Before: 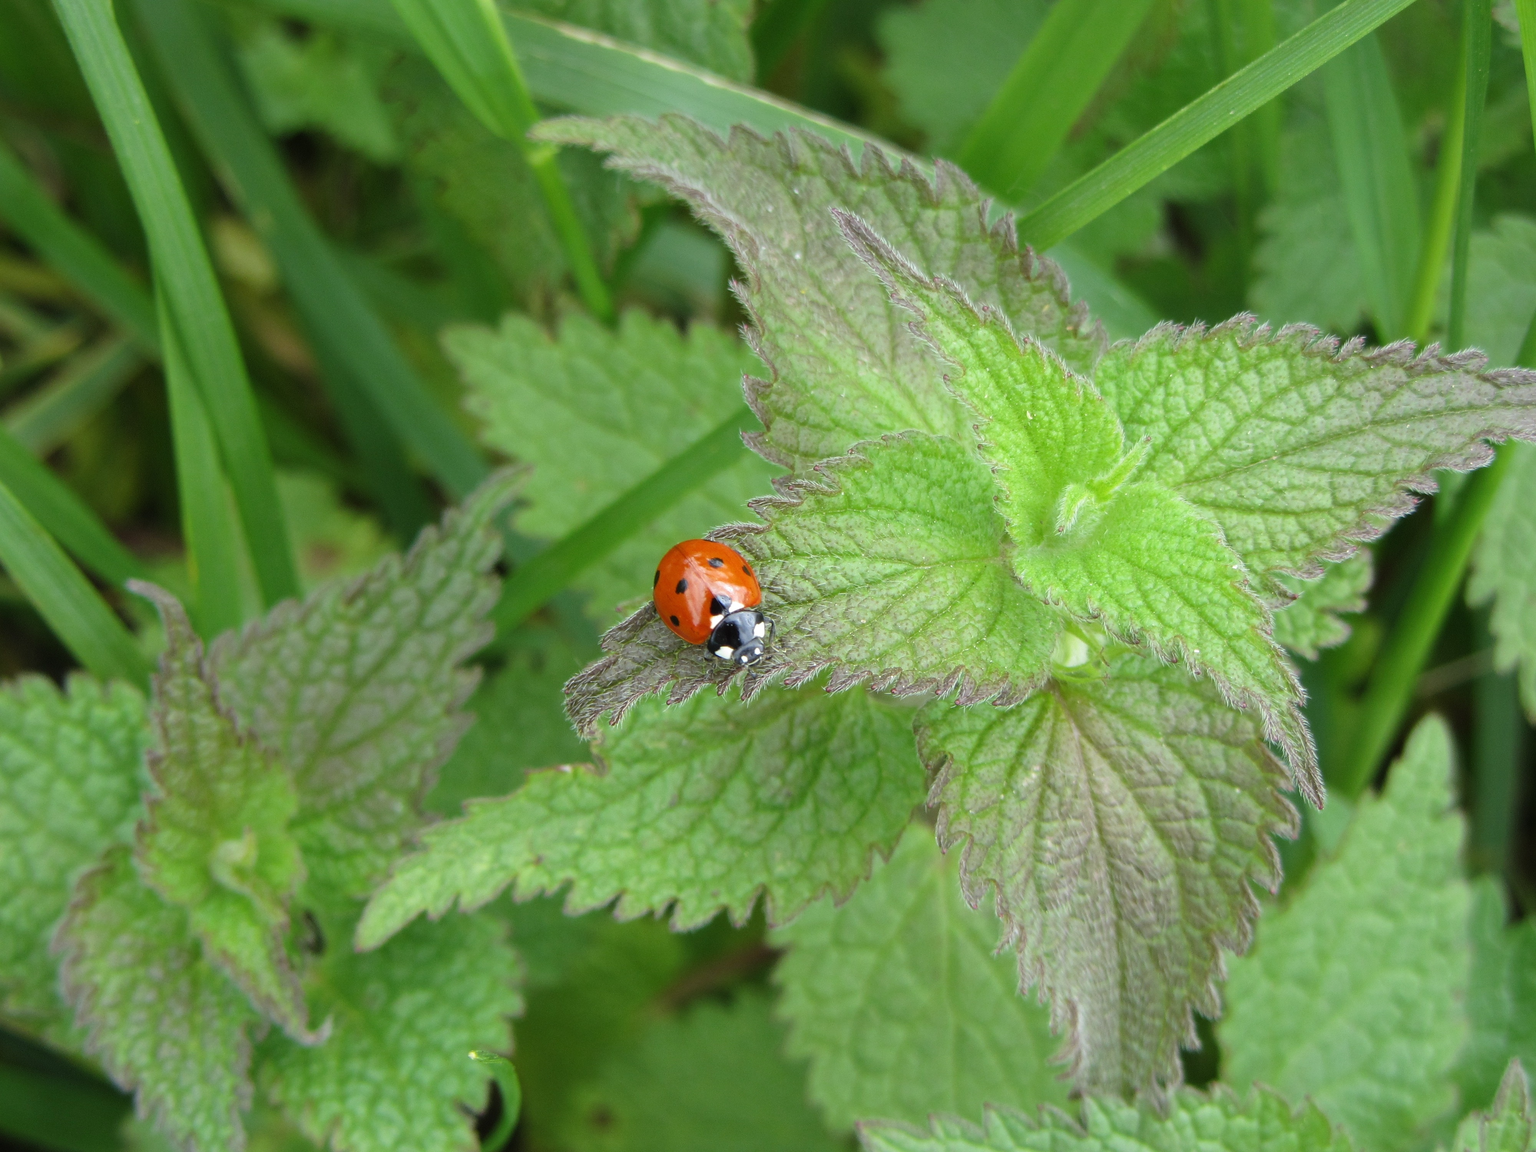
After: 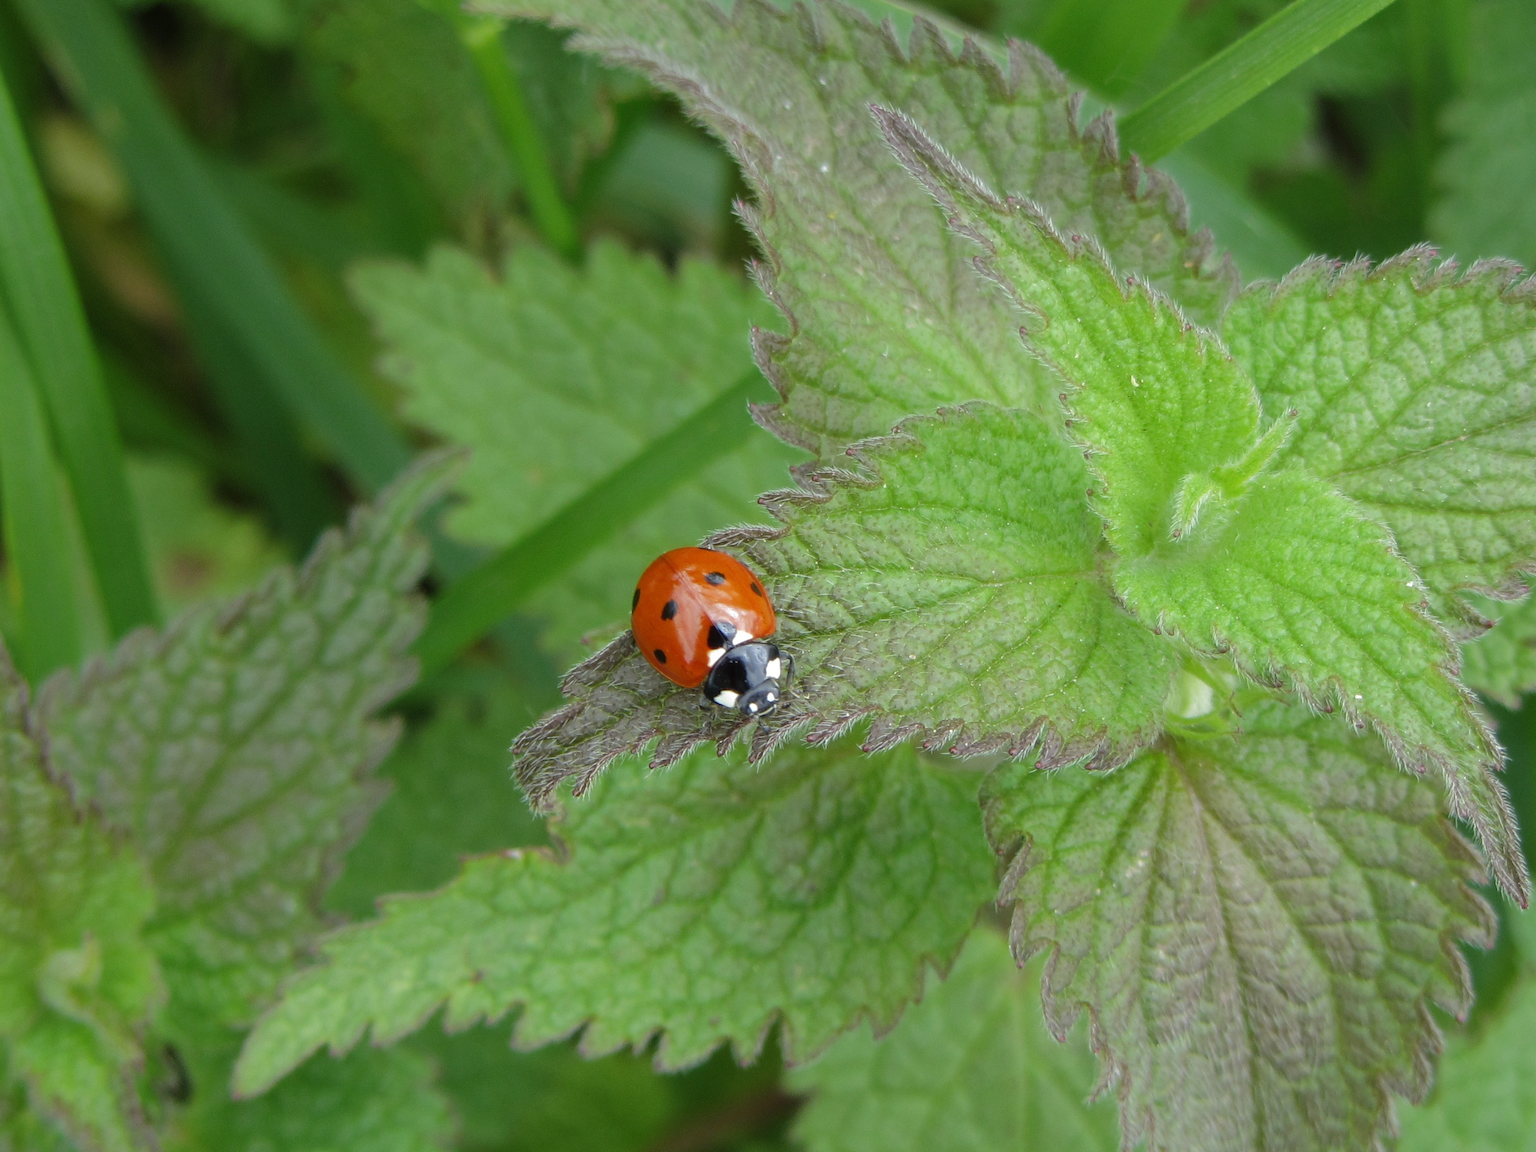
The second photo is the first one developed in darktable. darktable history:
crop and rotate: left 11.831%, top 11.346%, right 13.429%, bottom 13.899%
tone curve: curves: ch0 [(0, 0) (0.568, 0.517) (0.8, 0.717) (1, 1)]
